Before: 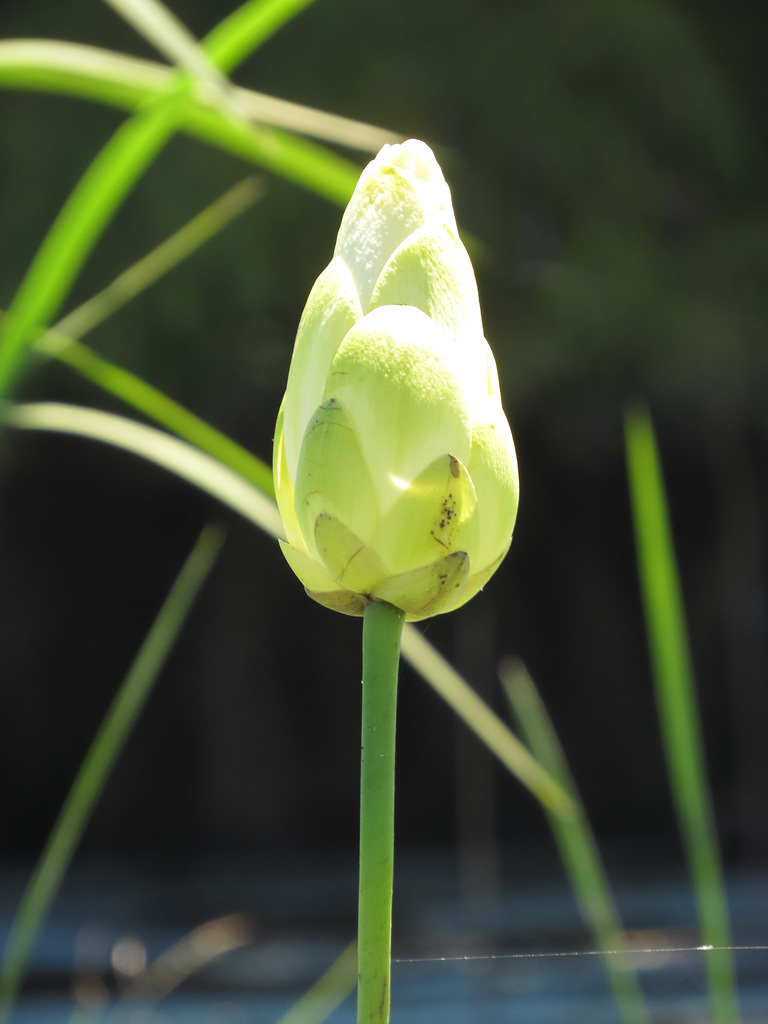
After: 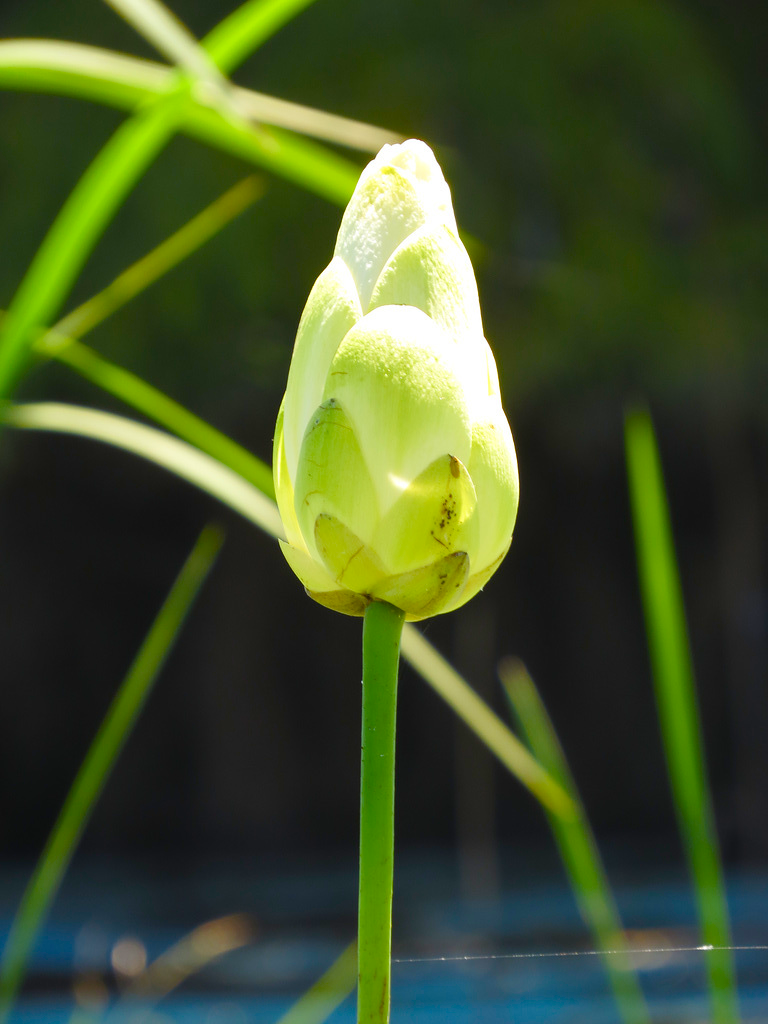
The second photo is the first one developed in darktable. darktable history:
color balance rgb: perceptual saturation grading › global saturation 0.114%, perceptual saturation grading › highlights -16.956%, perceptual saturation grading › mid-tones 32.969%, perceptual saturation grading › shadows 50.546%, global vibrance 41.425%
